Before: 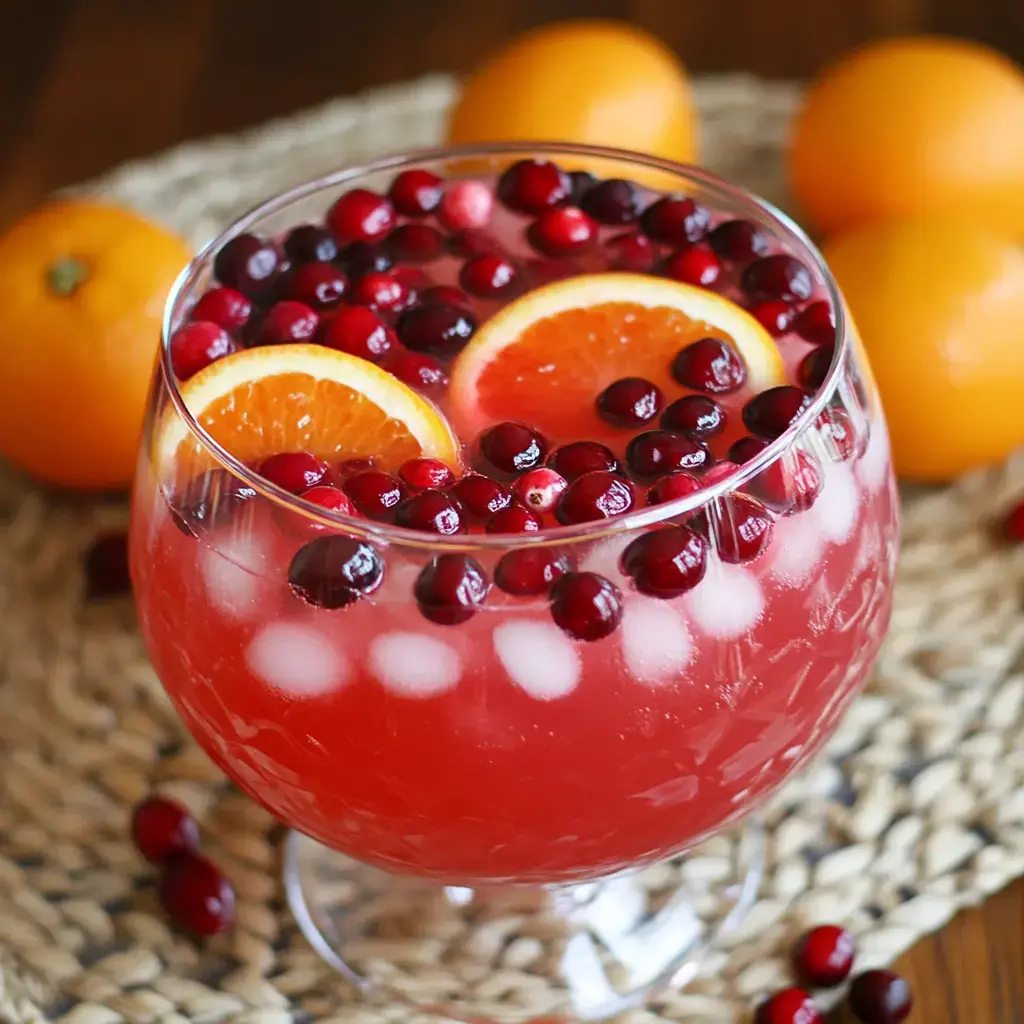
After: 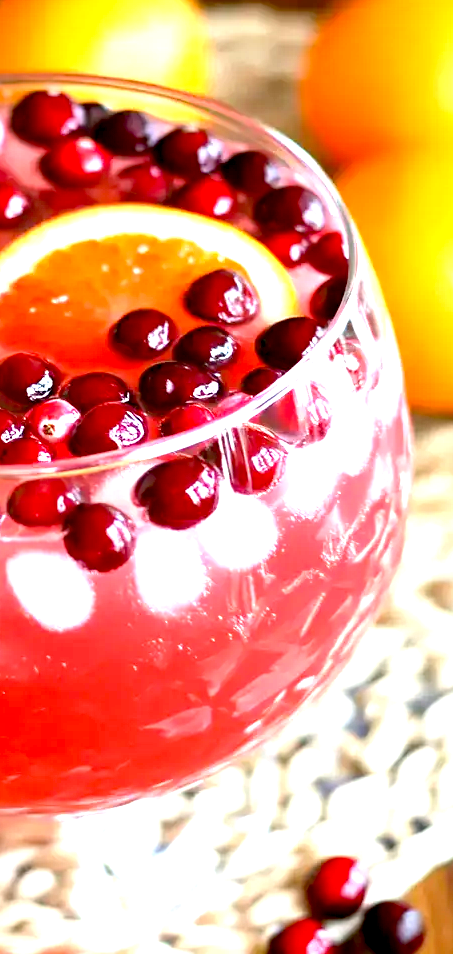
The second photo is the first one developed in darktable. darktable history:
exposure: black level correction 0.011, exposure 1.083 EV, compensate highlight preservation false
crop: left 47.626%, top 6.774%, right 8.111%
tone equalizer: -8 EV -0.428 EV, -7 EV -0.397 EV, -6 EV -0.301 EV, -5 EV -0.236 EV, -3 EV 0.193 EV, -2 EV 0.361 EV, -1 EV 0.398 EV, +0 EV 0.442 EV
